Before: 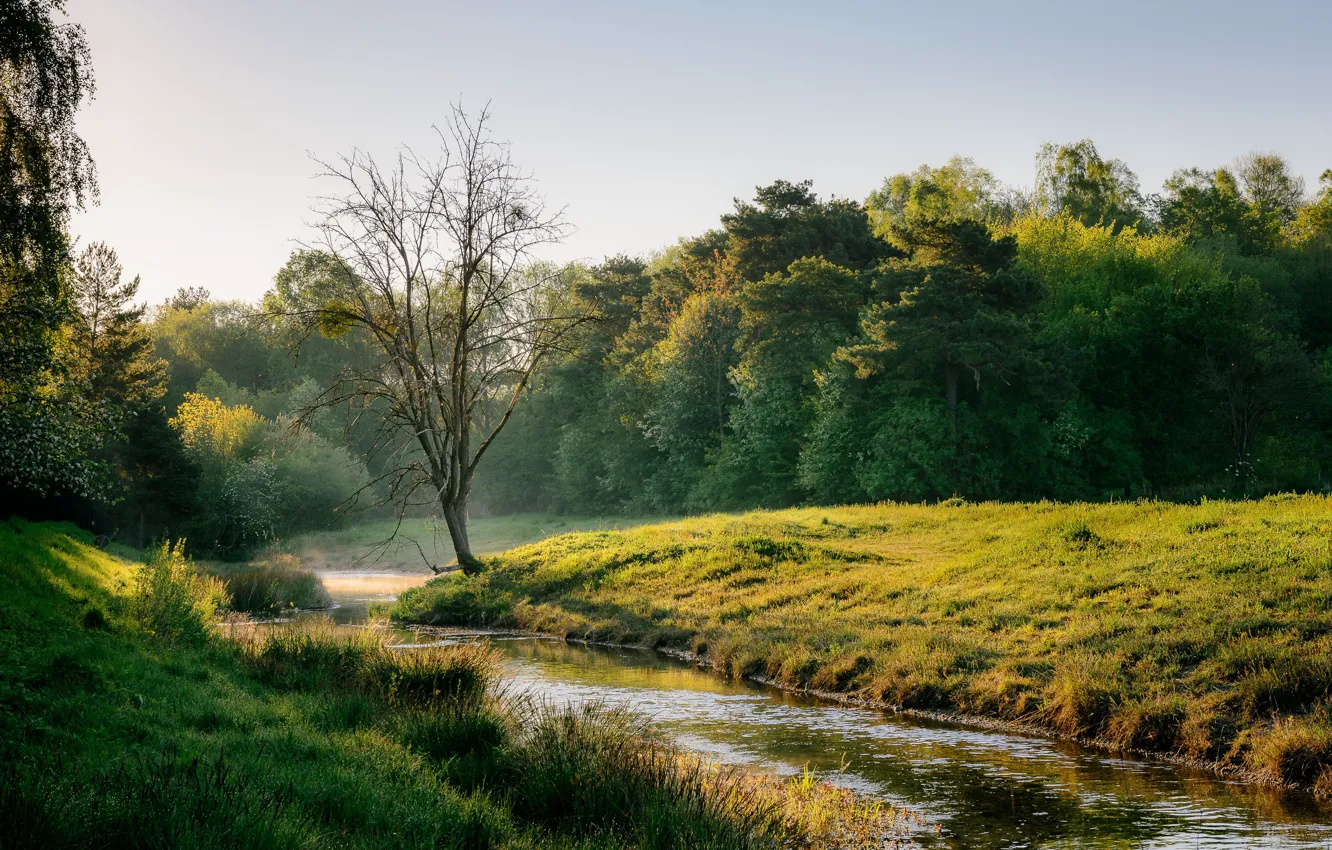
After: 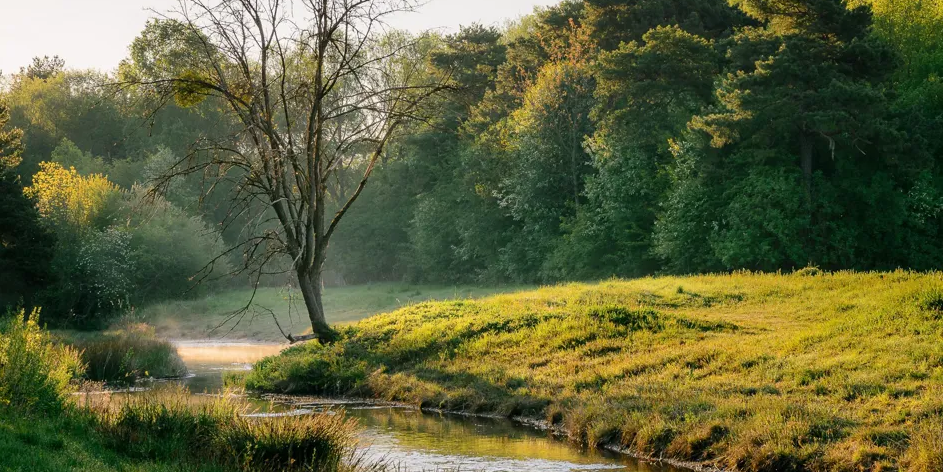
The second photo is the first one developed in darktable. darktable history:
crop: left 10.943%, top 27.204%, right 18.259%, bottom 17.241%
